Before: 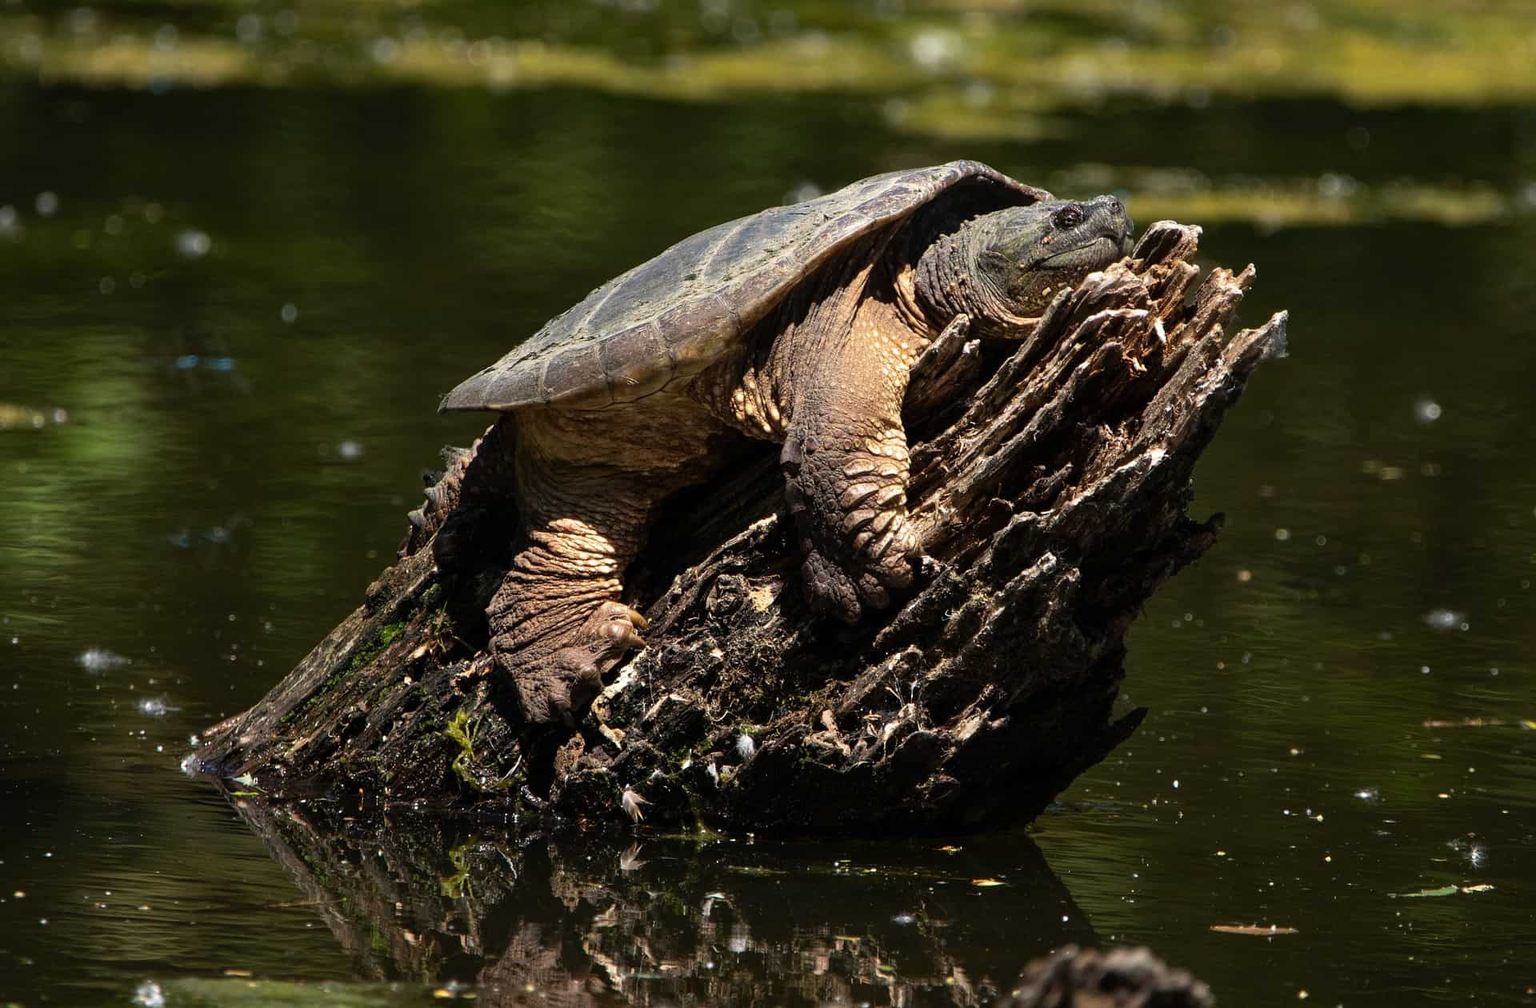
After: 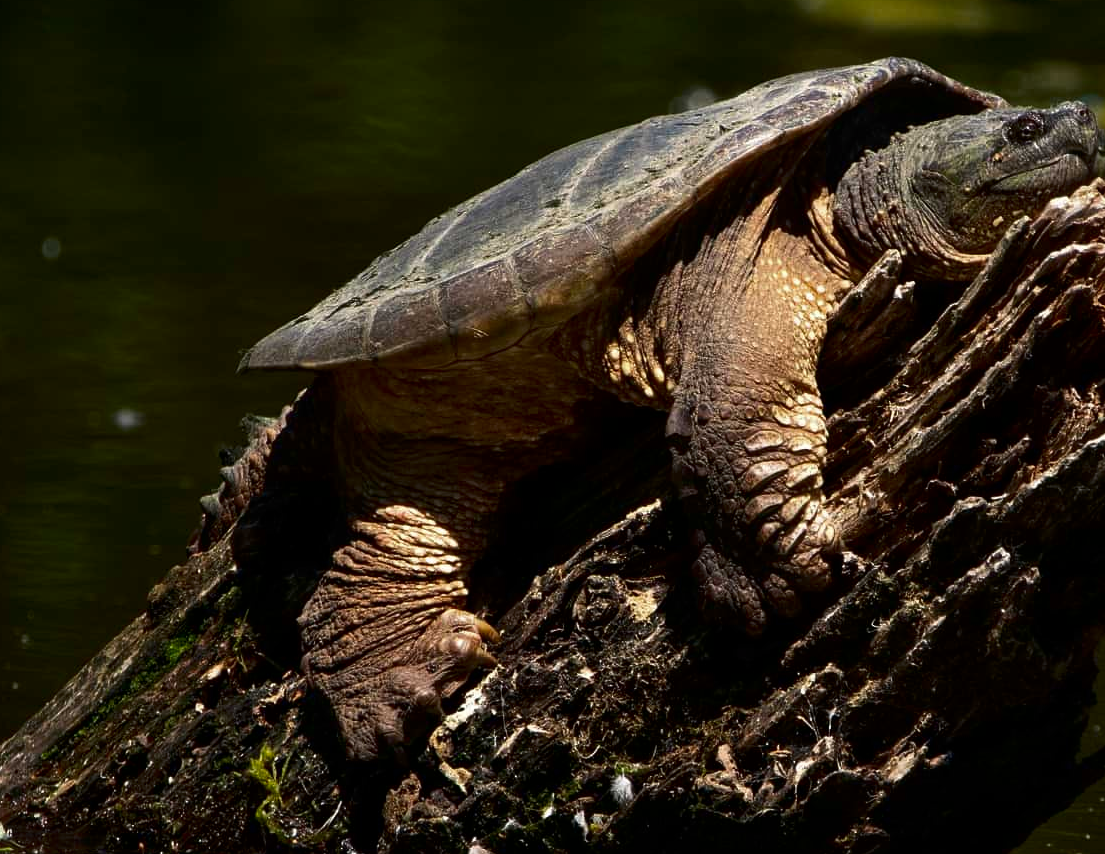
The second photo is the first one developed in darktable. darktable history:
contrast brightness saturation: brightness -0.213, saturation 0.078
crop: left 16.174%, top 11.353%, right 26.232%, bottom 20.801%
